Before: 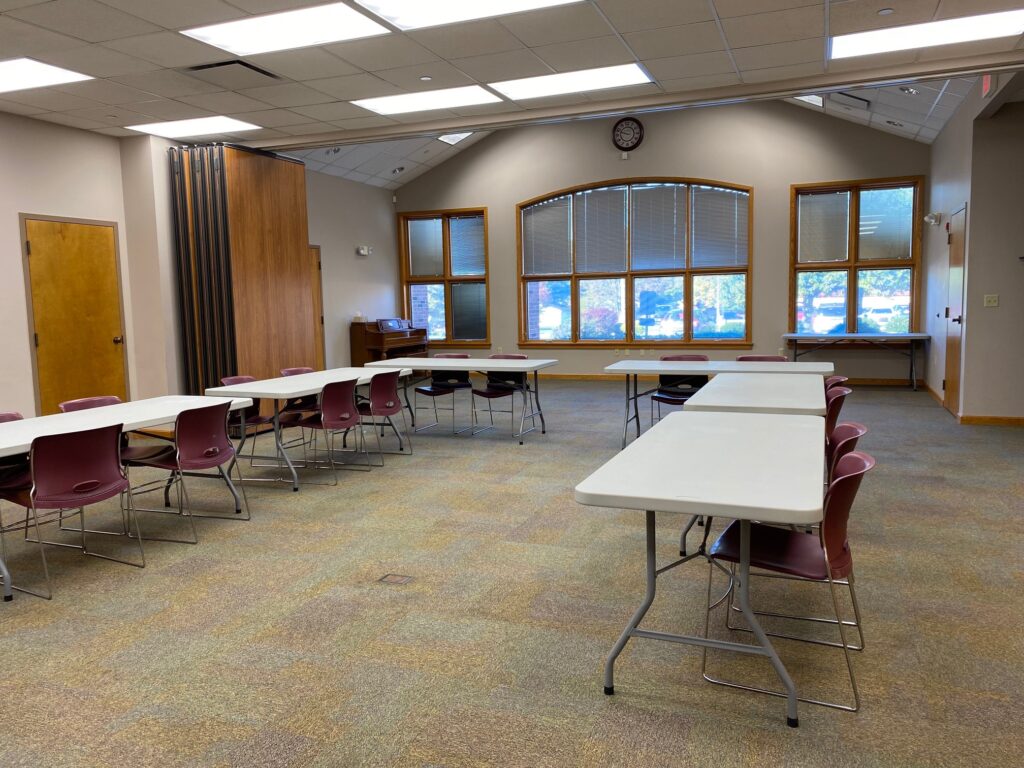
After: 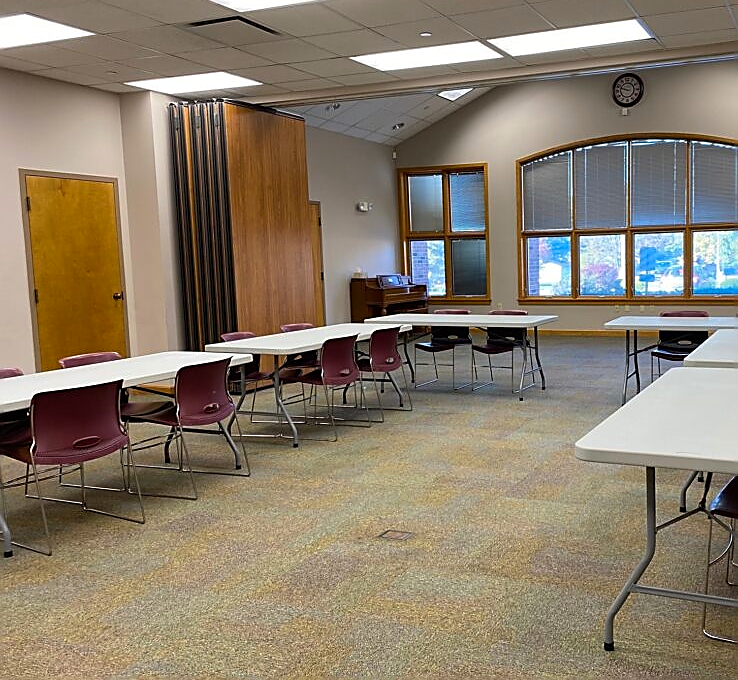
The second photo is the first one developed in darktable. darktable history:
crop: top 5.783%, right 27.898%, bottom 5.636%
color balance rgb: shadows lift › chroma 0.856%, shadows lift › hue 112.24°, perceptual saturation grading › global saturation 0.728%, global vibrance 20%
sharpen: radius 1.39, amount 1.249, threshold 0.643
